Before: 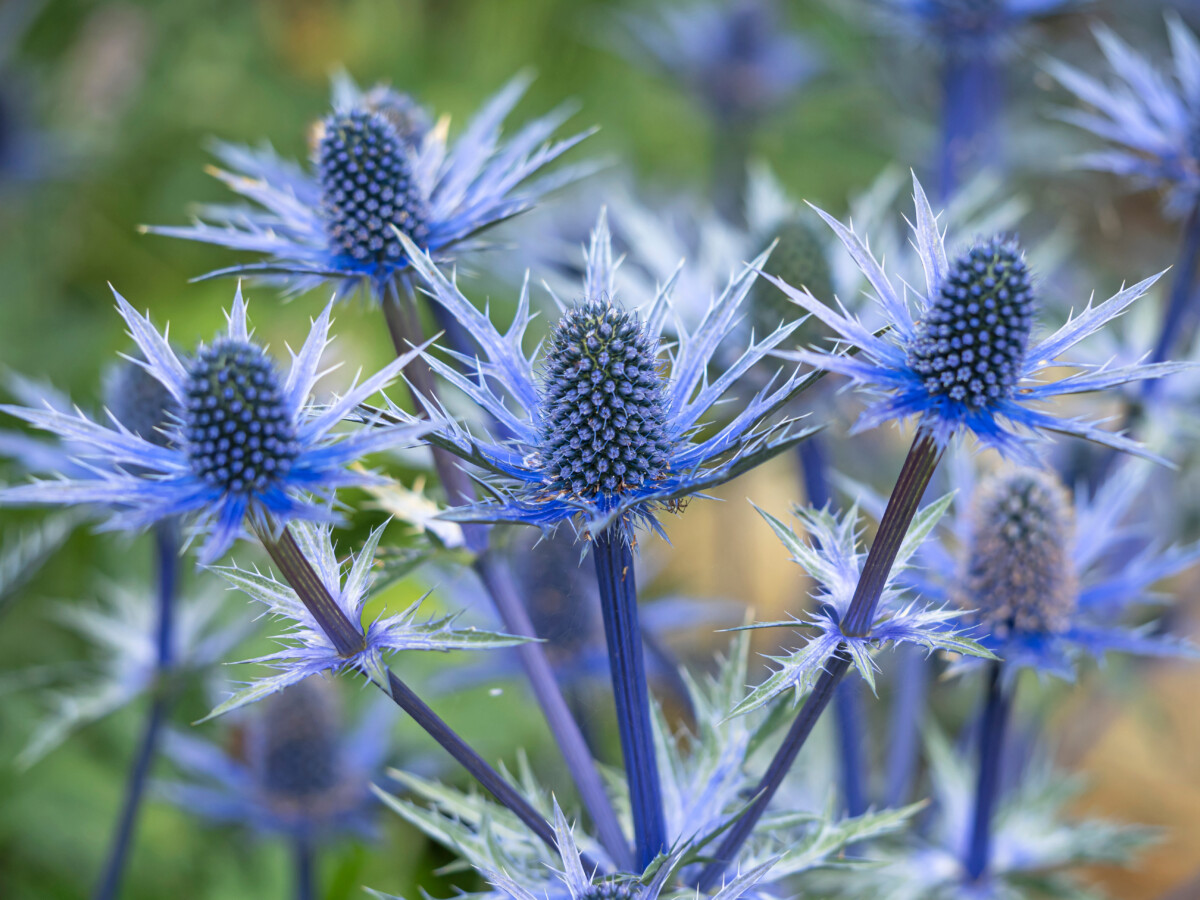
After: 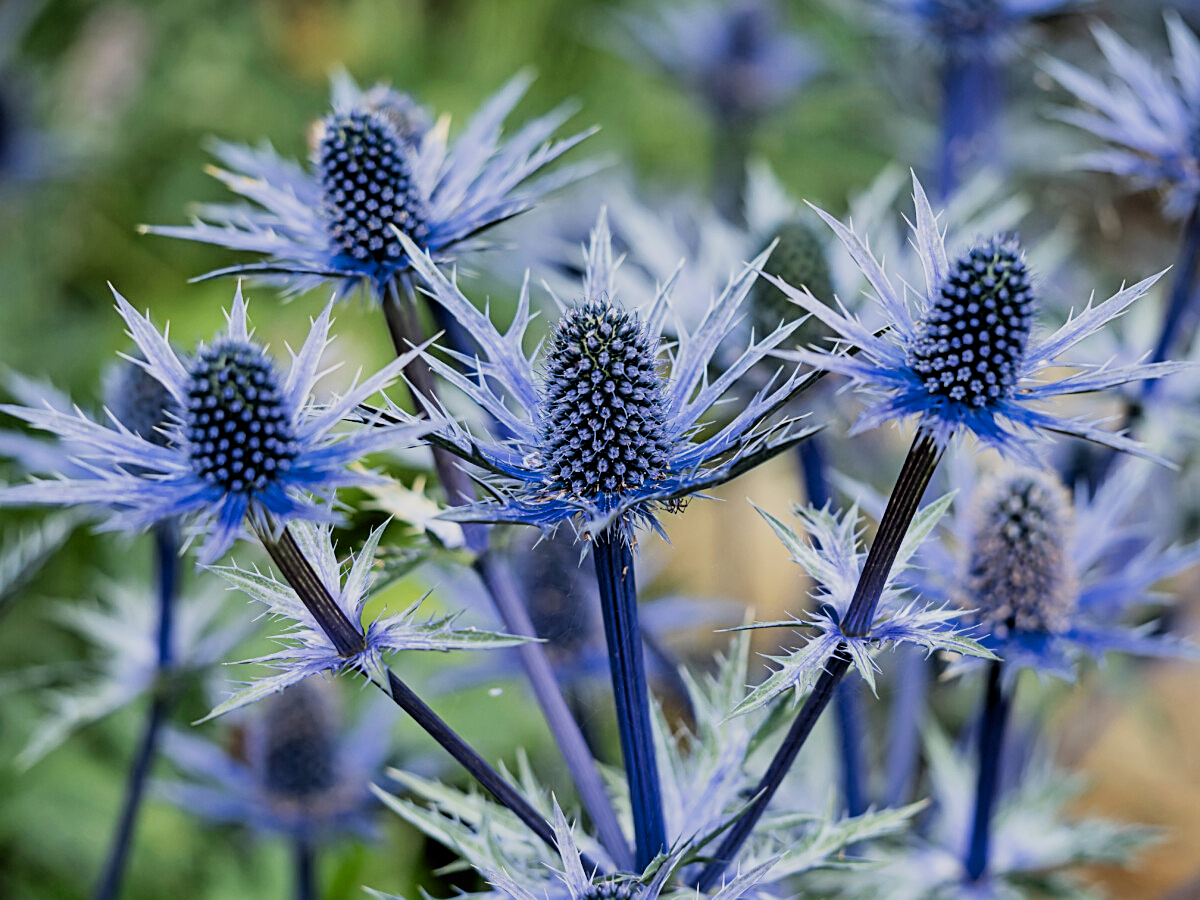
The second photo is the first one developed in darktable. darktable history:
sharpen: on, module defaults
filmic rgb: black relative exposure -9.22 EV, white relative exposure 6.77 EV, hardness 3.07, contrast 1.05
contrast equalizer: y [[0.601, 0.6, 0.598, 0.598, 0.6, 0.601], [0.5 ×6], [0.5 ×6], [0 ×6], [0 ×6]]
